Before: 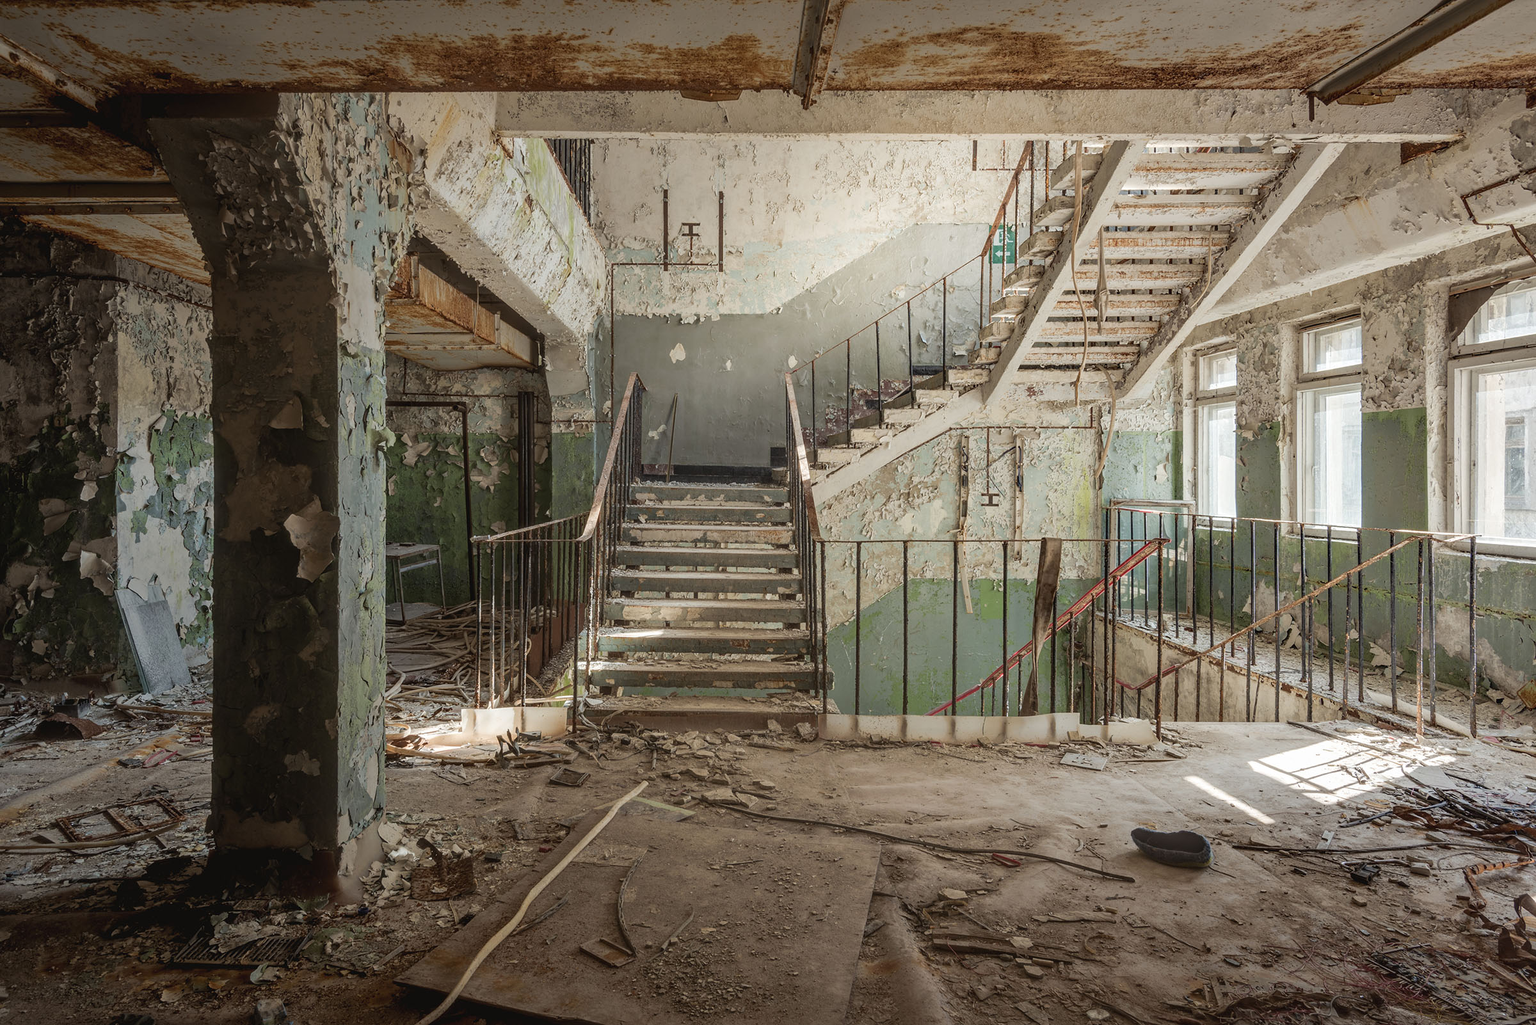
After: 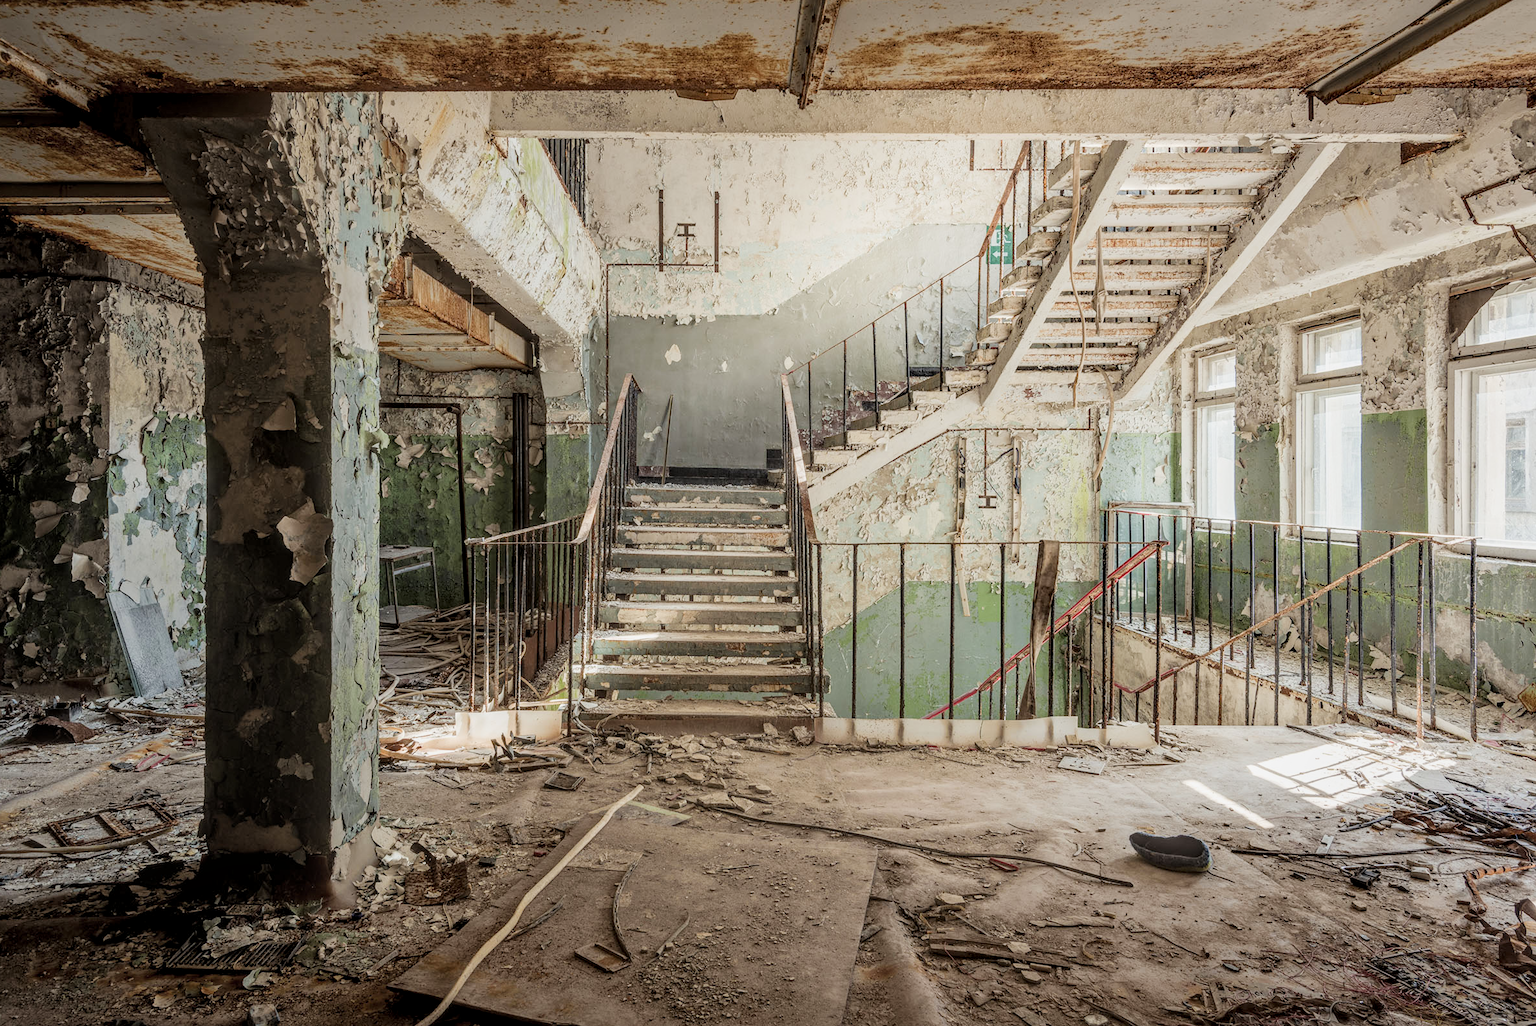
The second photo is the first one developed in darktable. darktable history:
local contrast: on, module defaults
exposure: black level correction 0, exposure 0.7 EV, compensate exposure bias true, compensate highlight preservation false
crop and rotate: left 0.614%, top 0.179%, bottom 0.309%
filmic rgb: black relative exposure -7.65 EV, white relative exposure 4.56 EV, hardness 3.61
